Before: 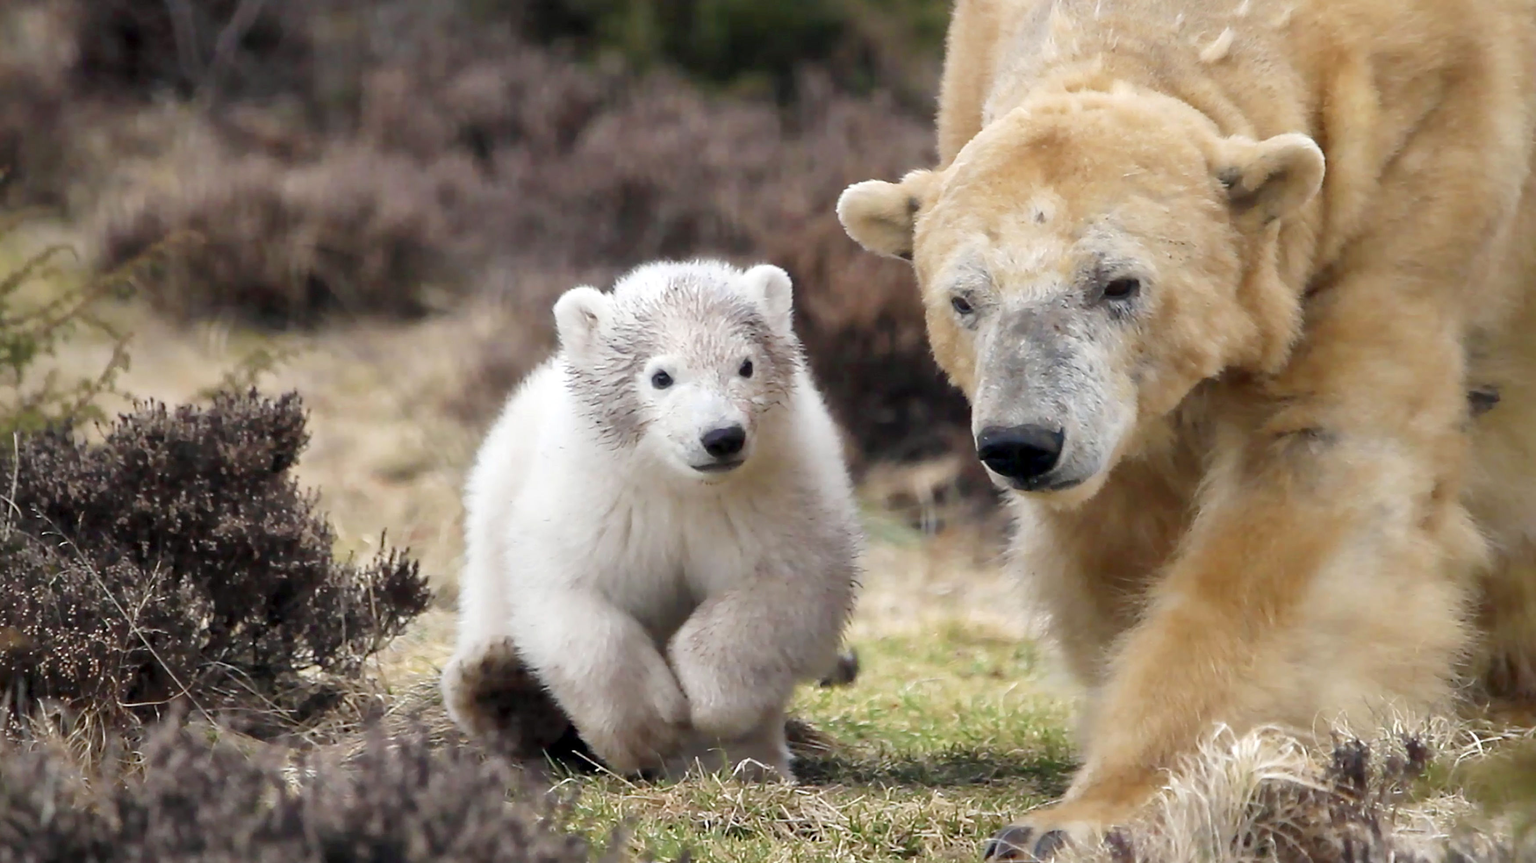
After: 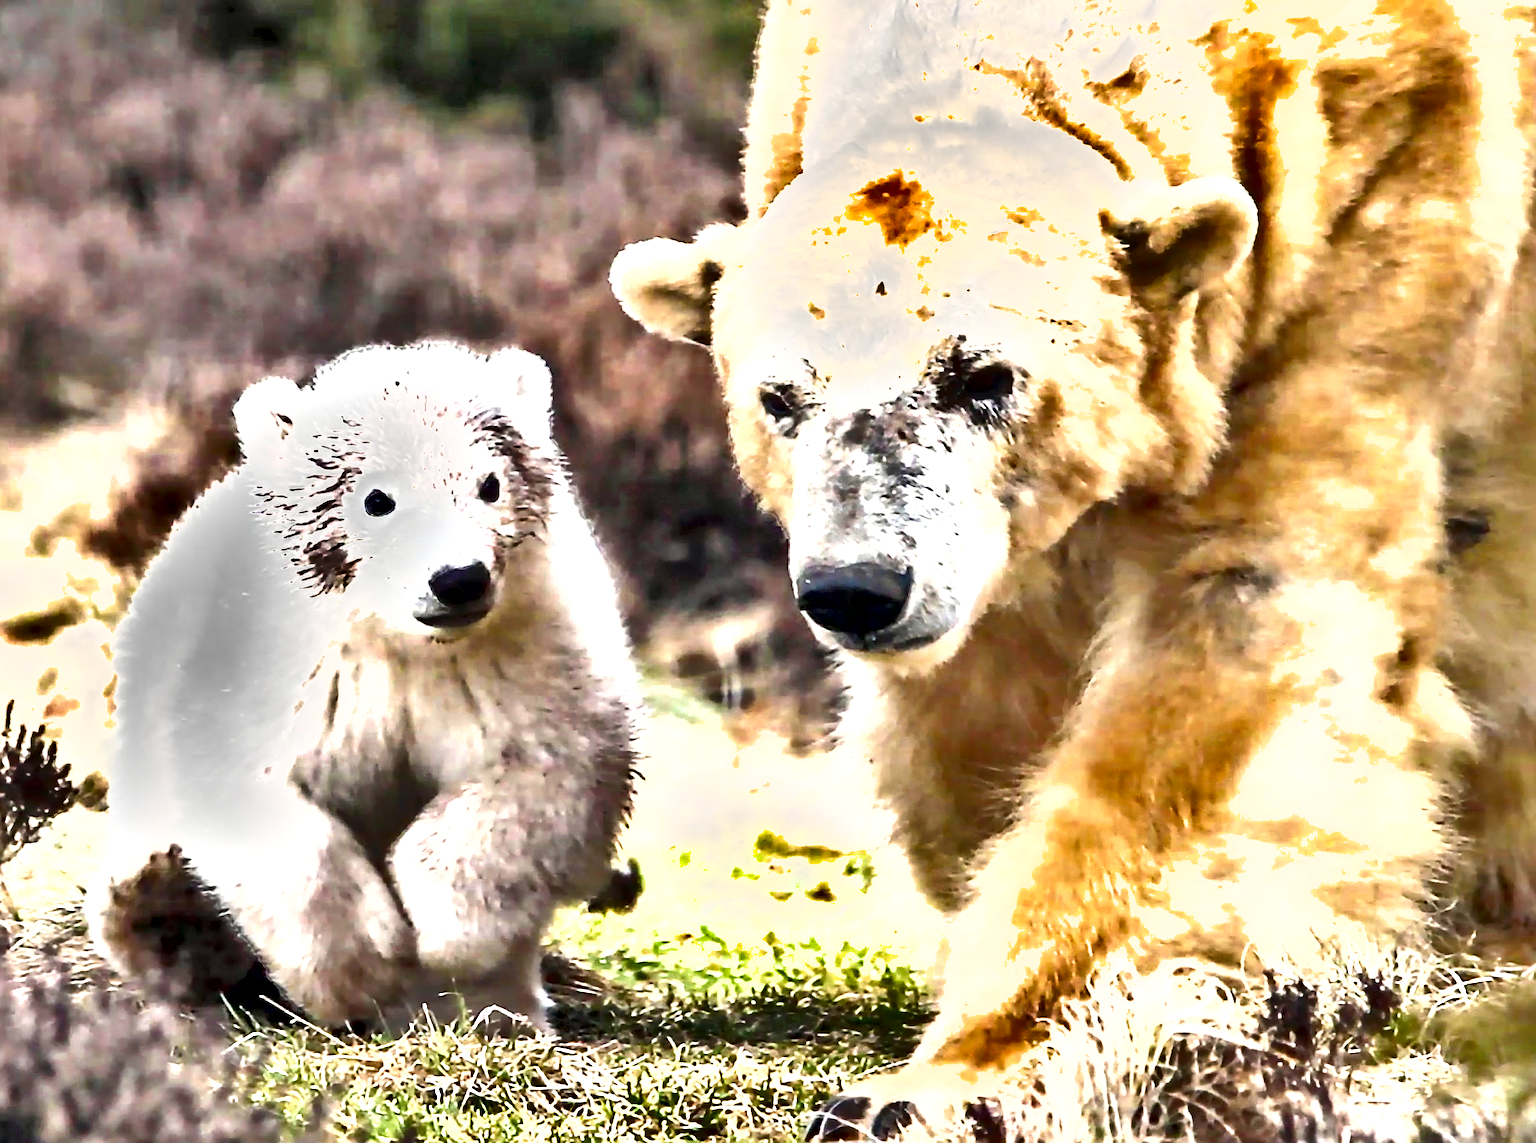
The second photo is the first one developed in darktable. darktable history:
shadows and highlights: radius 116.23, shadows 42.2, highlights -62.14, soften with gaussian
sharpen: on, module defaults
crop and rotate: left 24.545%
tone equalizer: -8 EV -0.417 EV, -7 EV -0.417 EV, -6 EV -0.32 EV, -5 EV -0.247 EV, -3 EV 0.239 EV, -2 EV 0.308 EV, -1 EV 0.405 EV, +0 EV 0.391 EV, luminance estimator HSV value / RGB max
exposure: black level correction 0, exposure 1 EV, compensate exposure bias true, compensate highlight preservation false
contrast equalizer: octaves 7, y [[0.511, 0.558, 0.631, 0.632, 0.559, 0.512], [0.5 ×6], [0.507, 0.559, 0.627, 0.644, 0.647, 0.647], [0 ×6], [0 ×6]]
